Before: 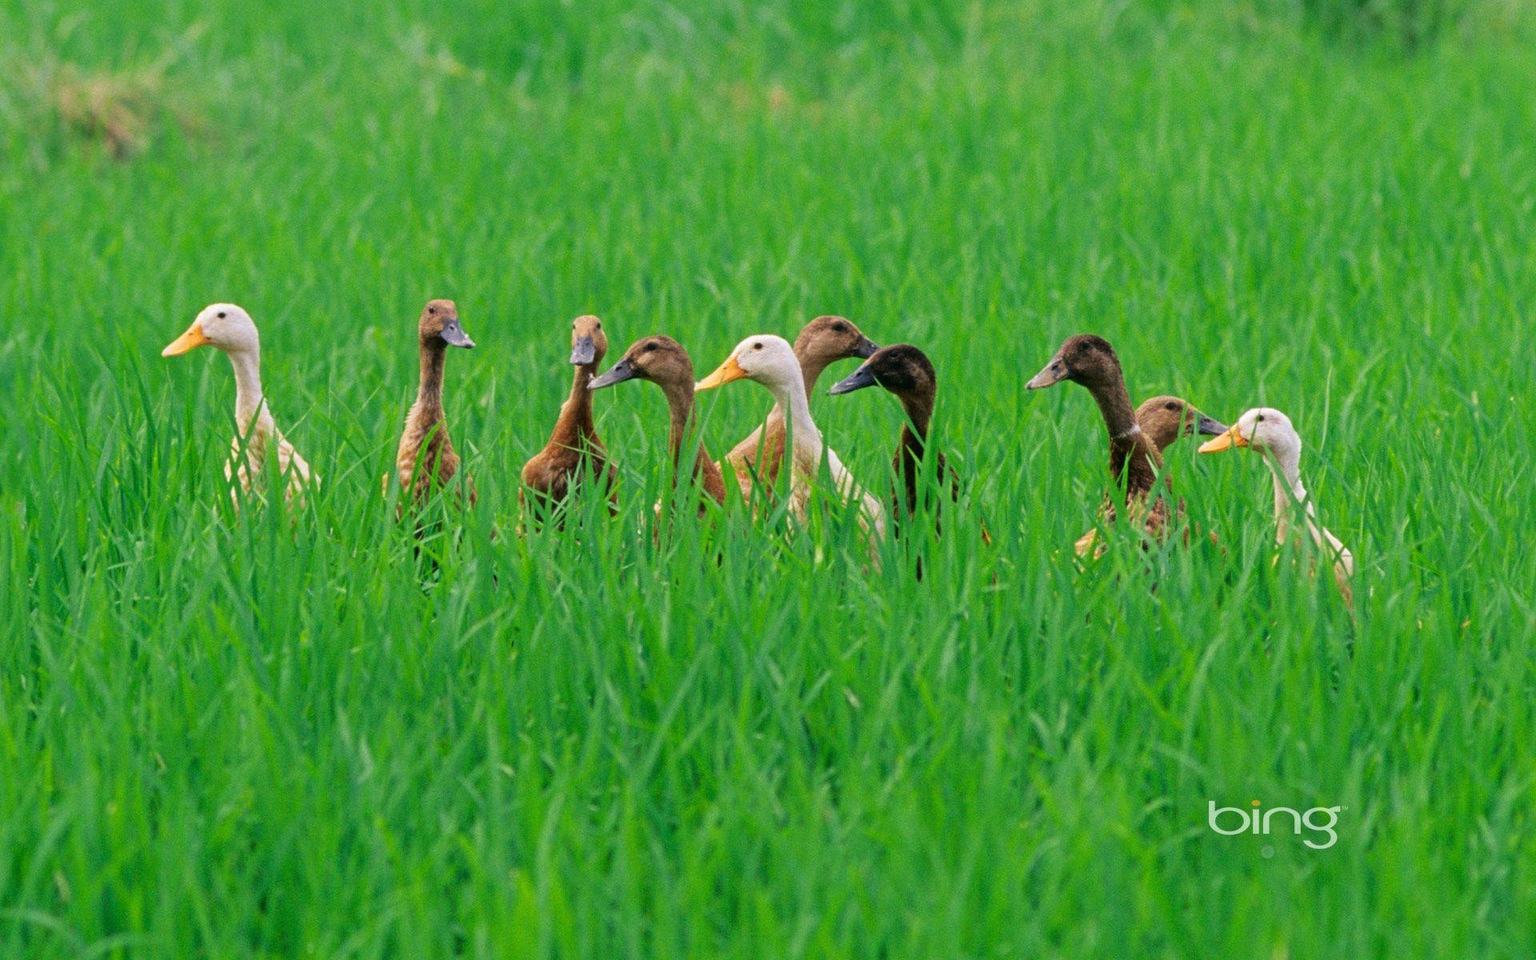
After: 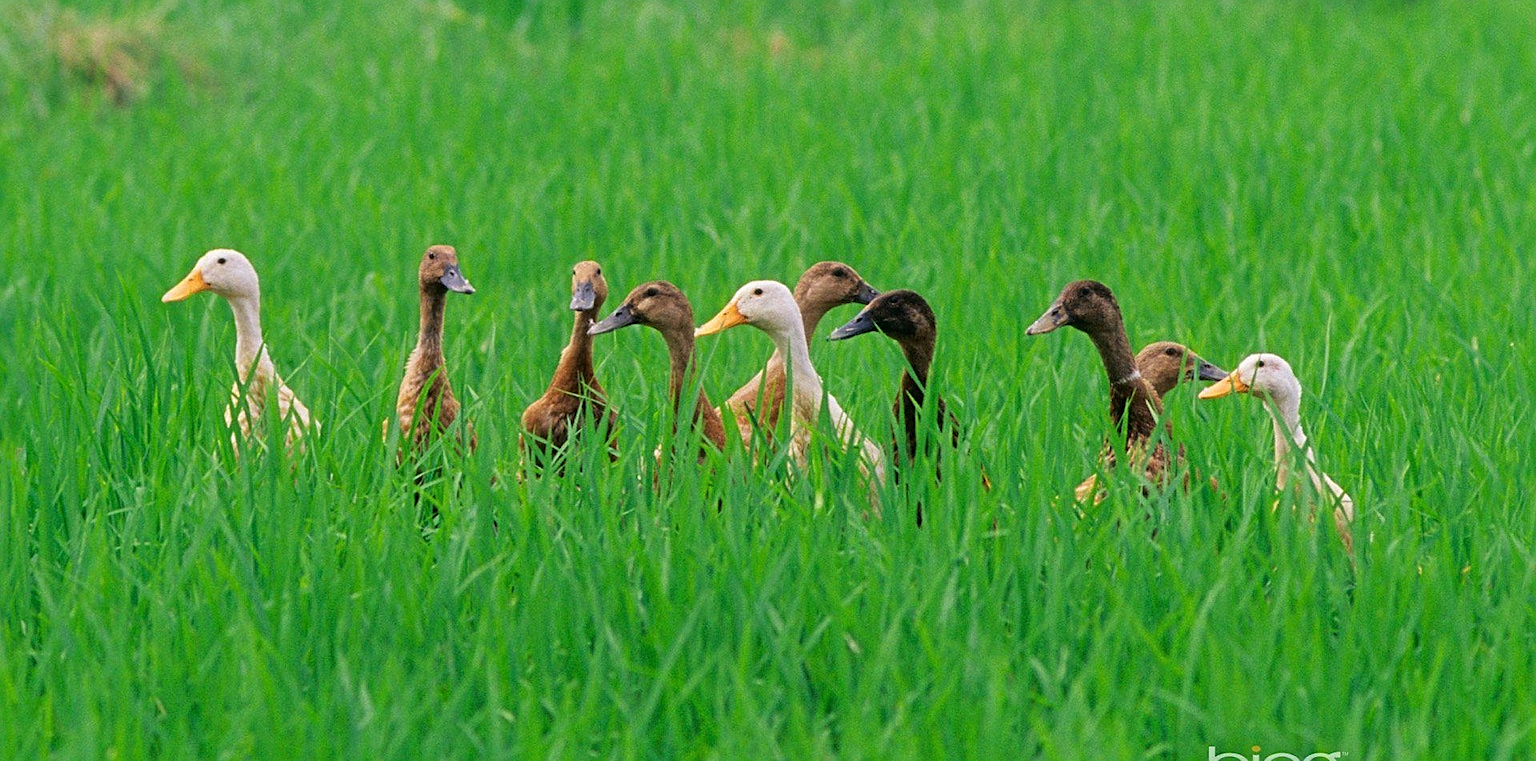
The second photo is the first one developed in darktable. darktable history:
sharpen: on, module defaults
crop and rotate: top 5.667%, bottom 14.937%
